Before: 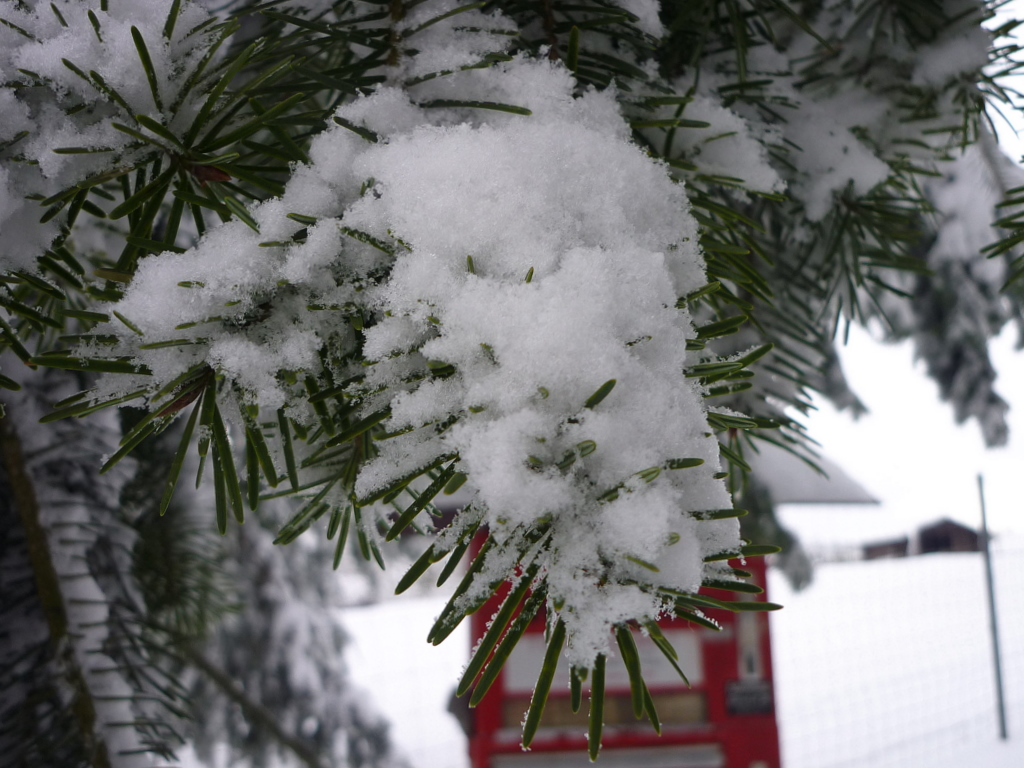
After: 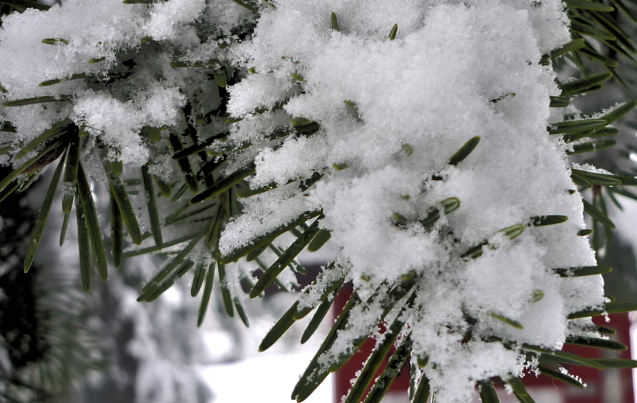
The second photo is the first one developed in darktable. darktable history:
exposure: exposure 0.941 EV, compensate highlight preservation false
tone equalizer: -7 EV -0.615 EV, -6 EV 1 EV, -5 EV -0.463 EV, -4 EV 0.413 EV, -3 EV 0.406 EV, -2 EV 0.14 EV, -1 EV -0.134 EV, +0 EV -0.371 EV
levels: levels [0.116, 0.574, 1]
crop: left 13.3%, top 31.669%, right 24.465%, bottom 15.773%
